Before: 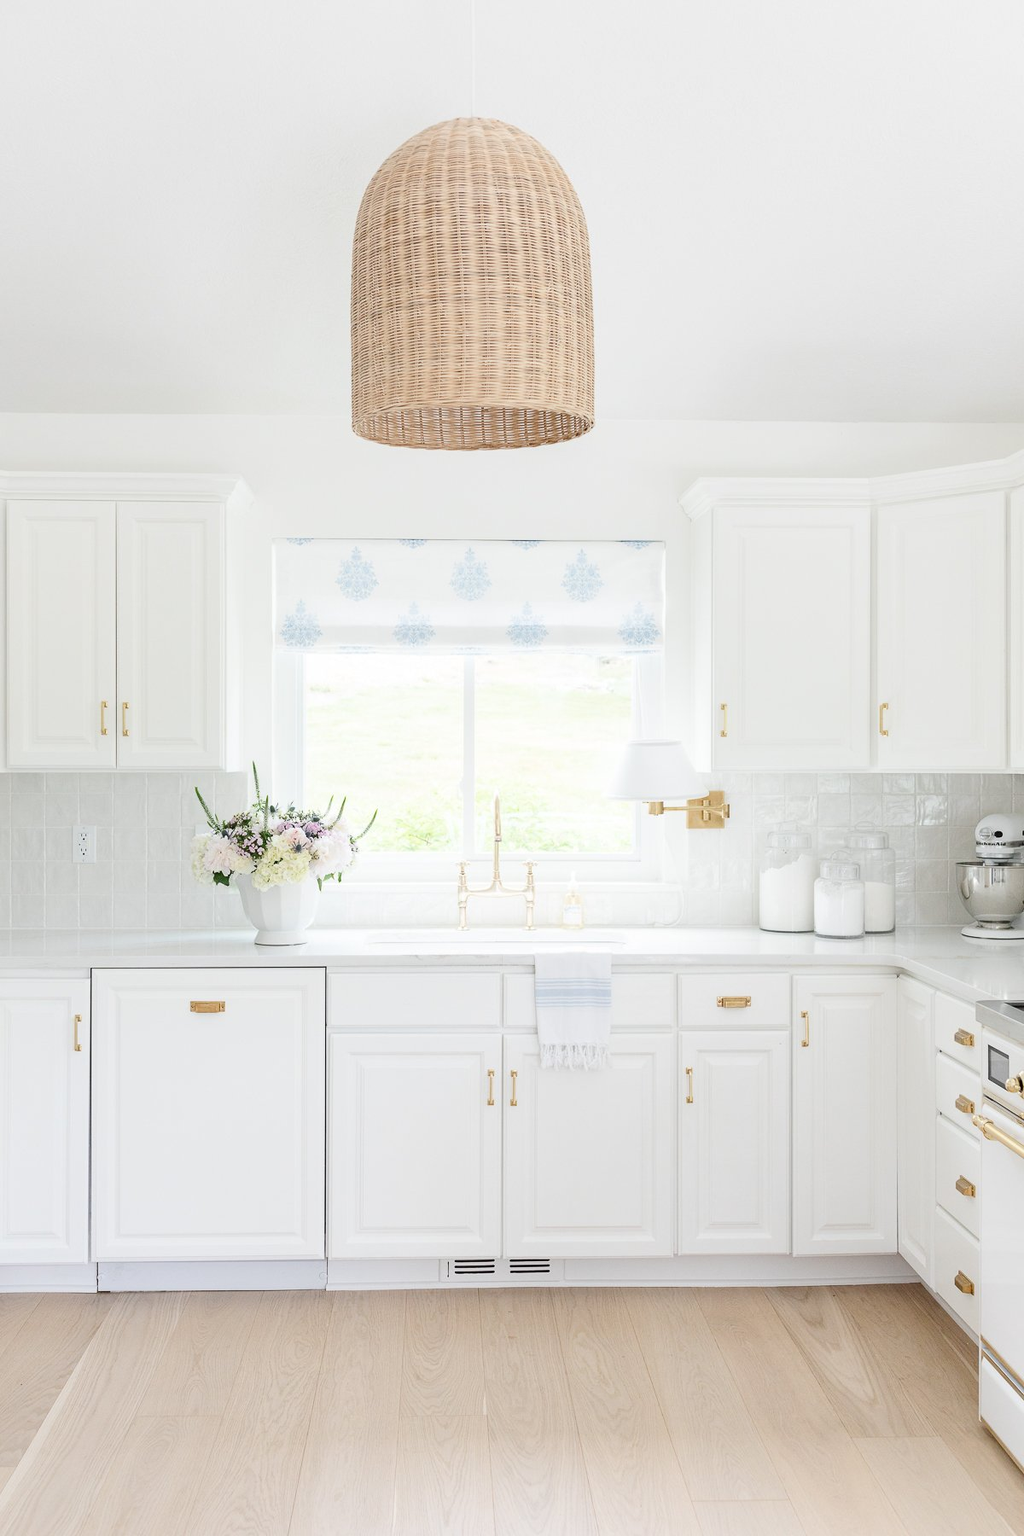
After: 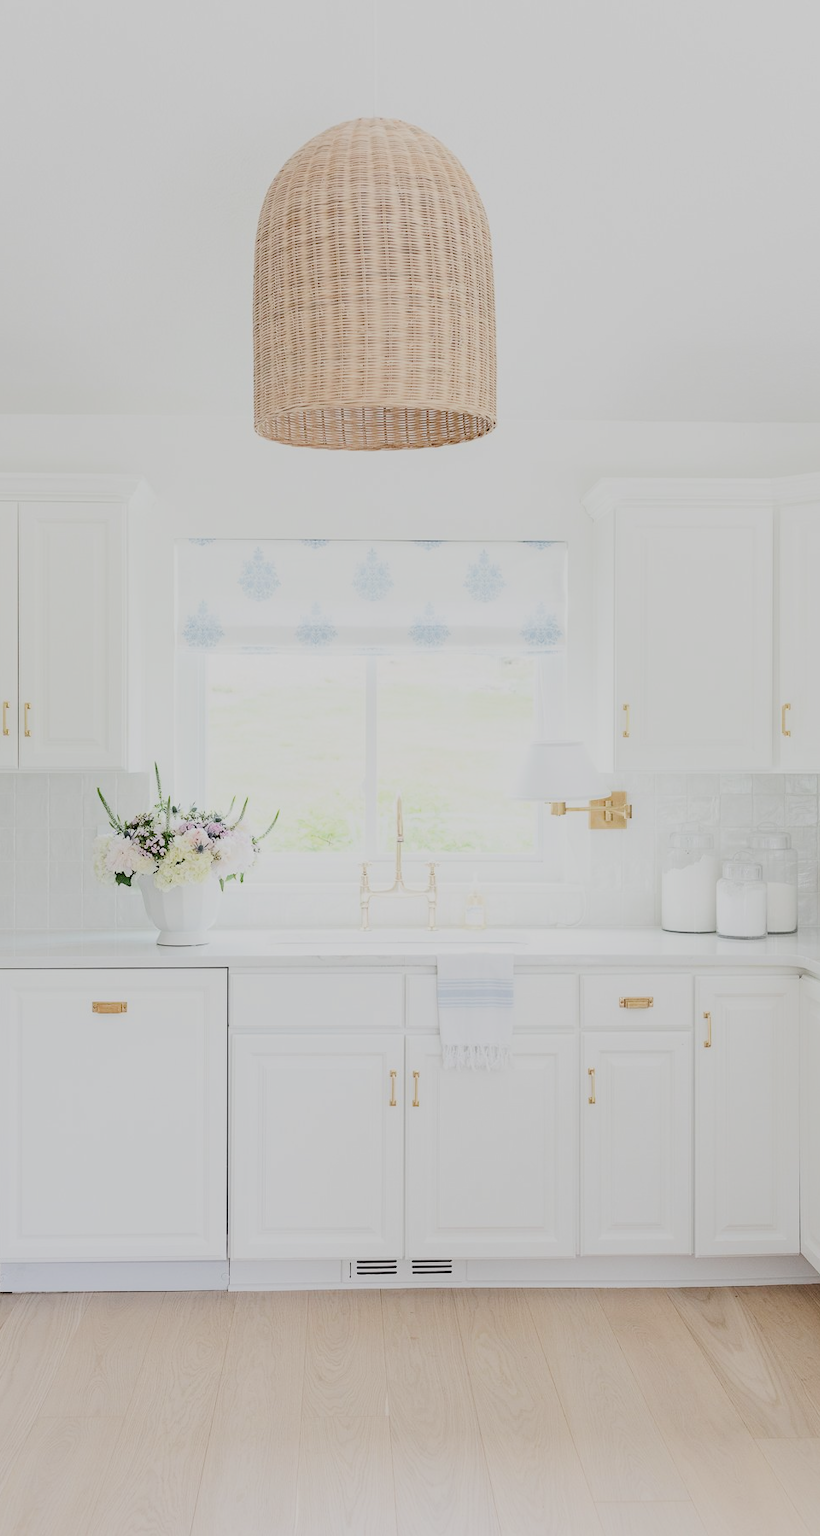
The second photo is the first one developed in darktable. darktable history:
crop and rotate: left 9.613%, right 10.256%
filmic rgb: black relative exposure -7.32 EV, white relative exposure 5.05 EV, hardness 3.19, contrast in shadows safe
